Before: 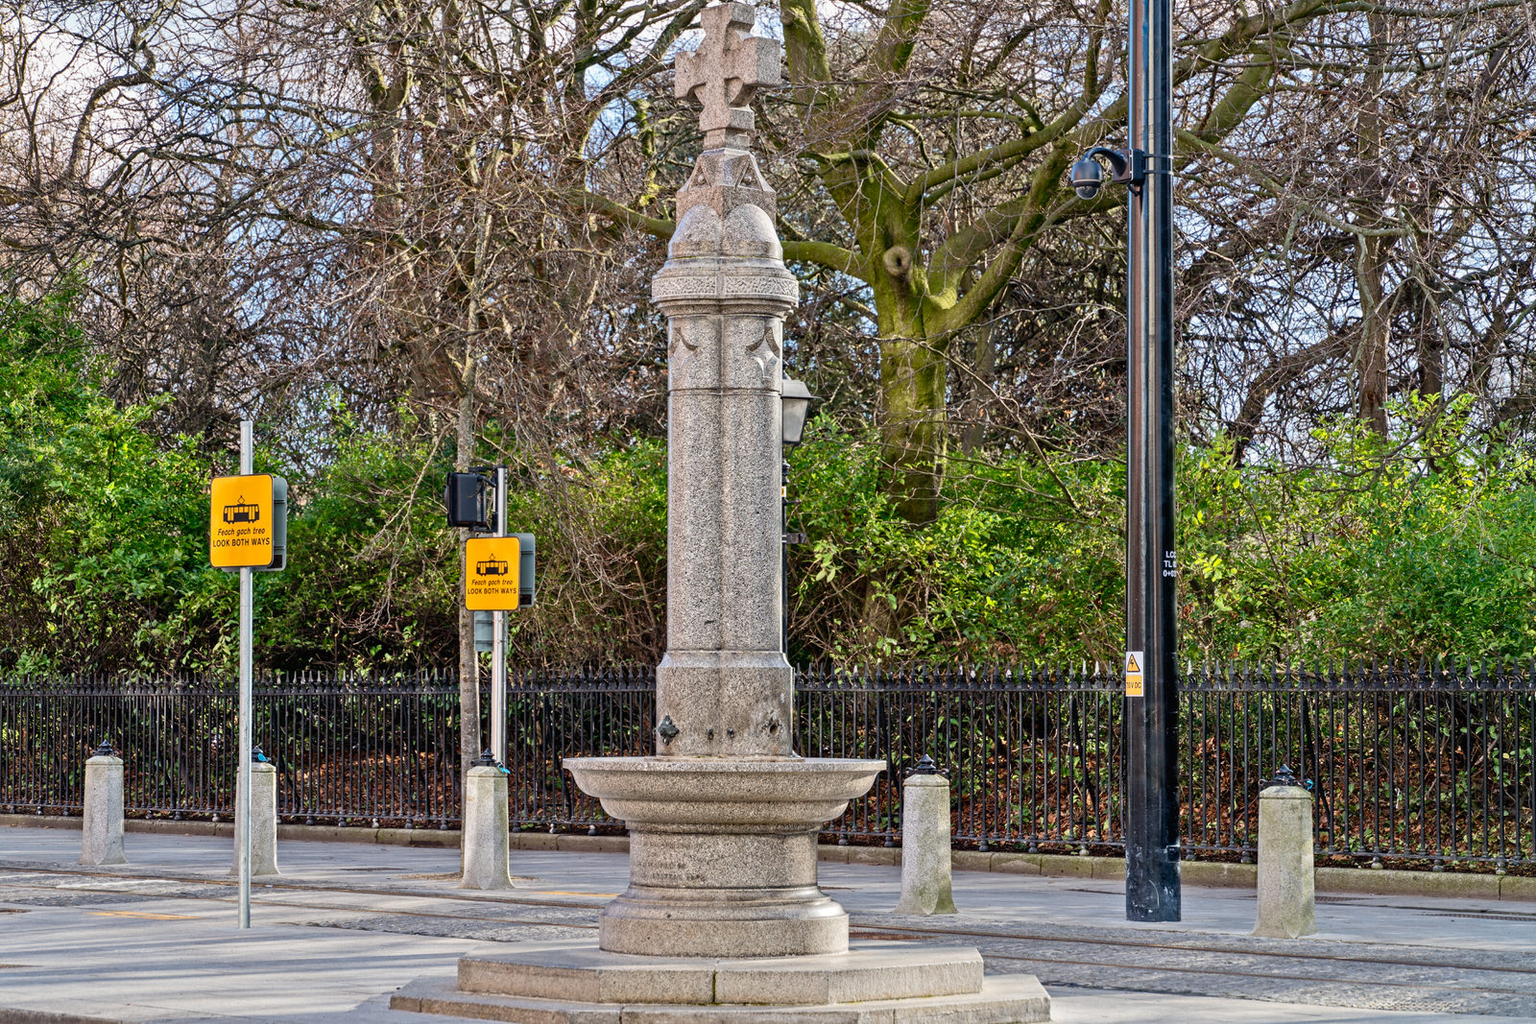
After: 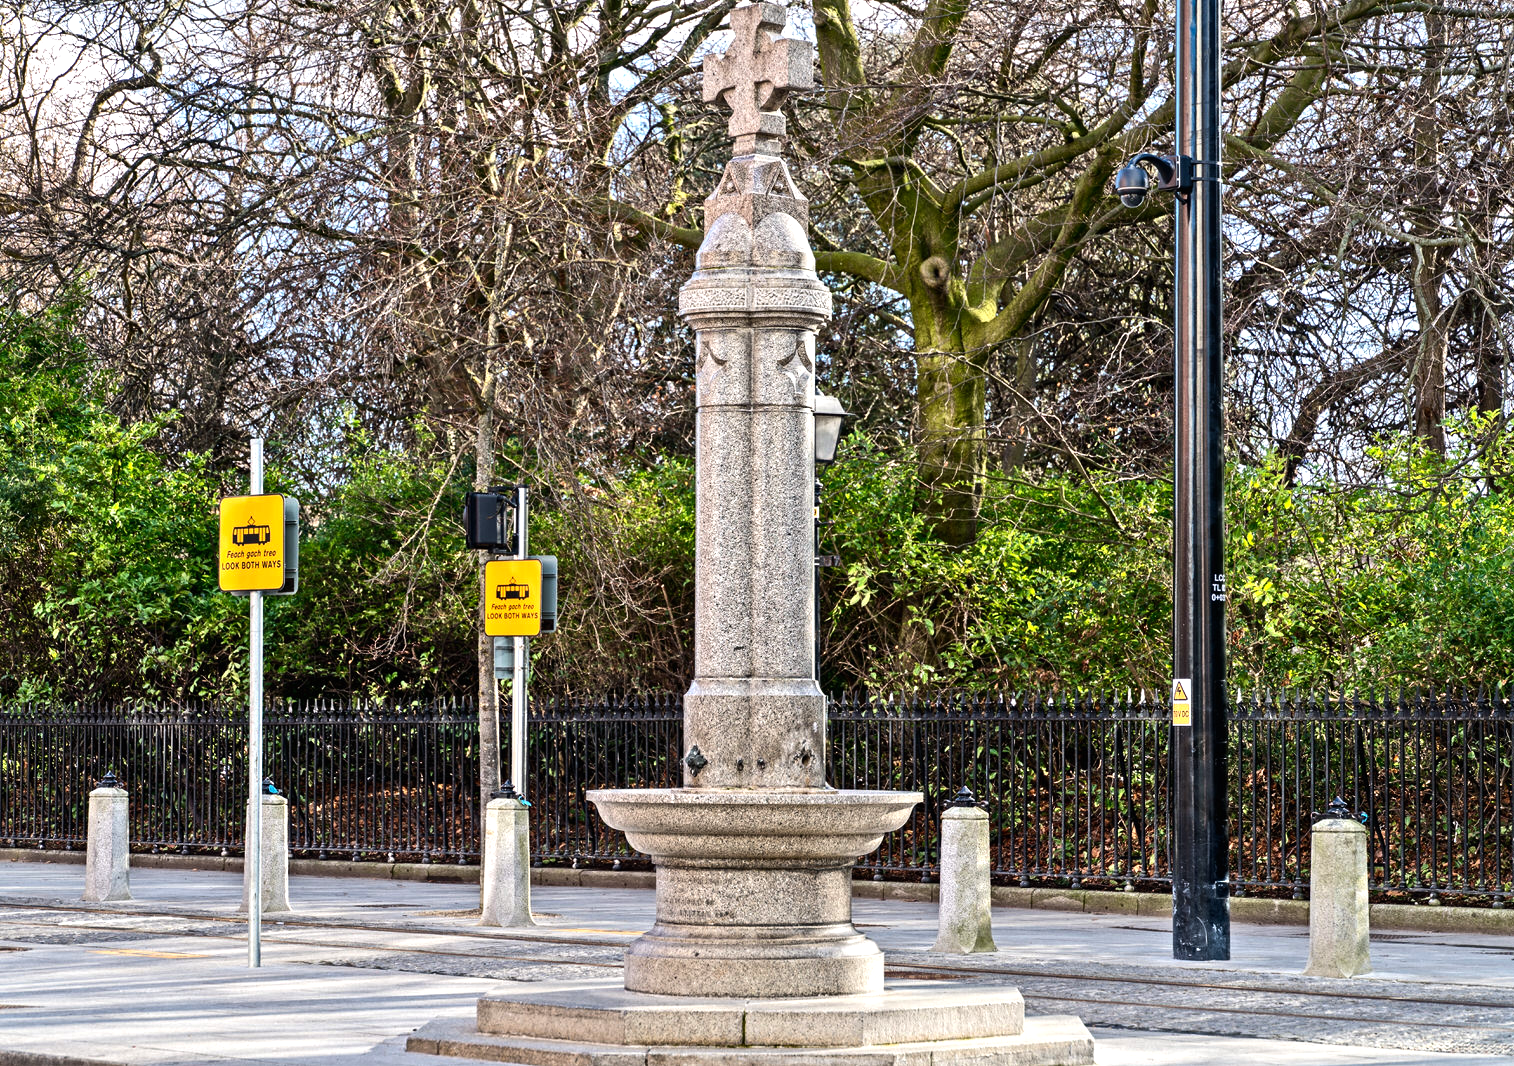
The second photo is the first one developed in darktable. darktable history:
tone equalizer: -8 EV -0.762 EV, -7 EV -0.707 EV, -6 EV -0.583 EV, -5 EV -0.41 EV, -3 EV 0.392 EV, -2 EV 0.6 EV, -1 EV 0.701 EV, +0 EV 0.766 EV, edges refinement/feathering 500, mask exposure compensation -1.57 EV, preserve details no
shadows and highlights: shadows 4.06, highlights -16.92, soften with gaussian
crop and rotate: left 0%, right 5.366%
